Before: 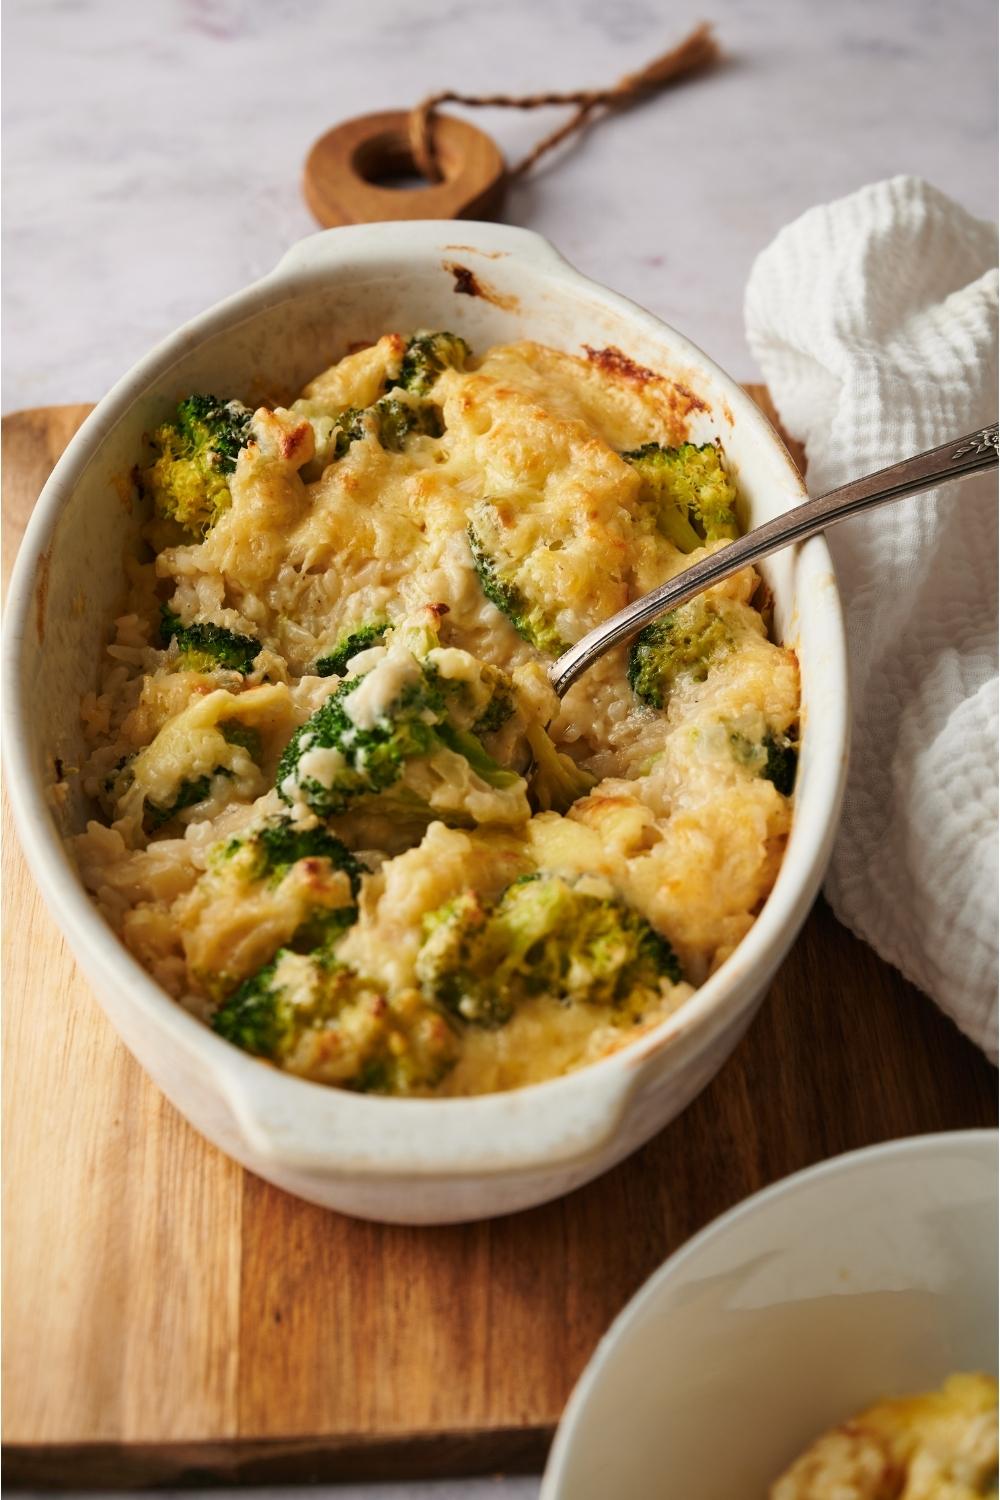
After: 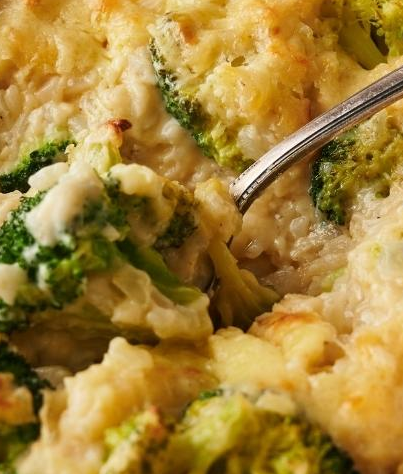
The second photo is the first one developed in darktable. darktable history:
crop: left 31.853%, top 32.269%, right 27.782%, bottom 36.117%
